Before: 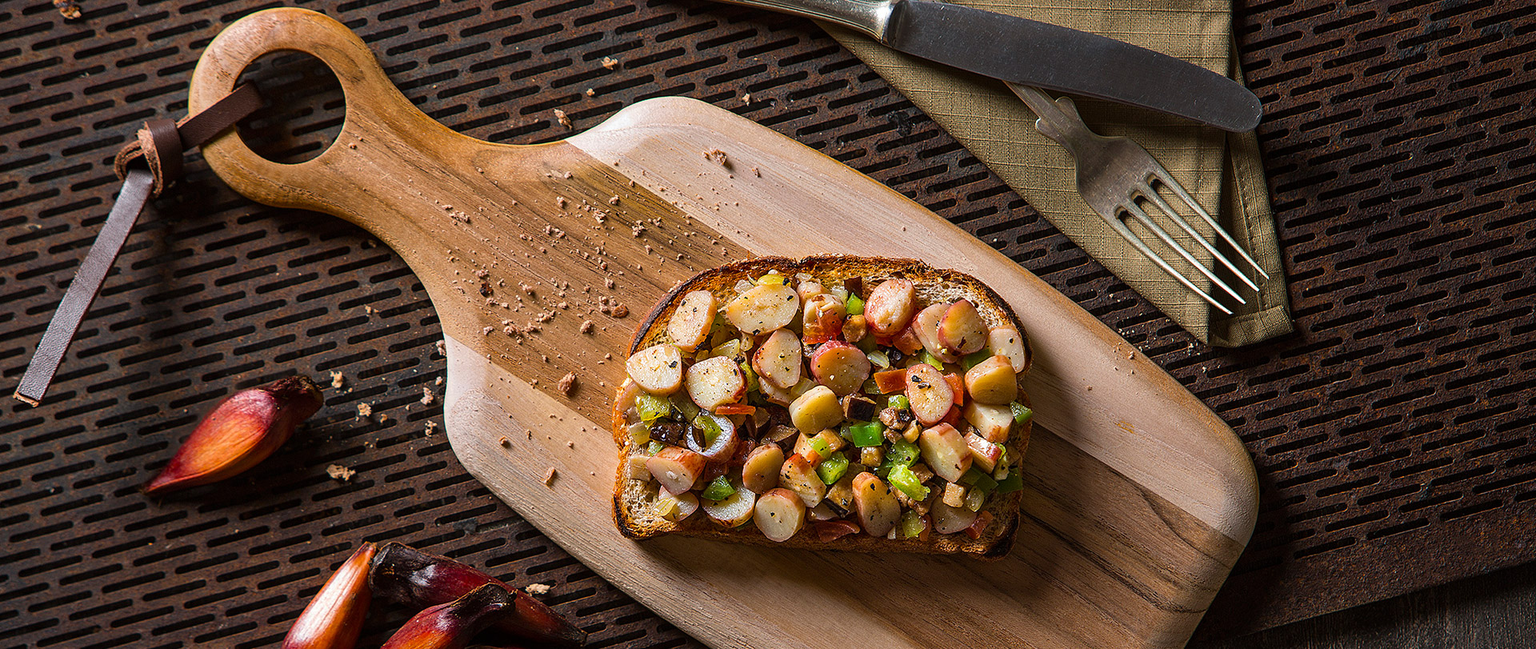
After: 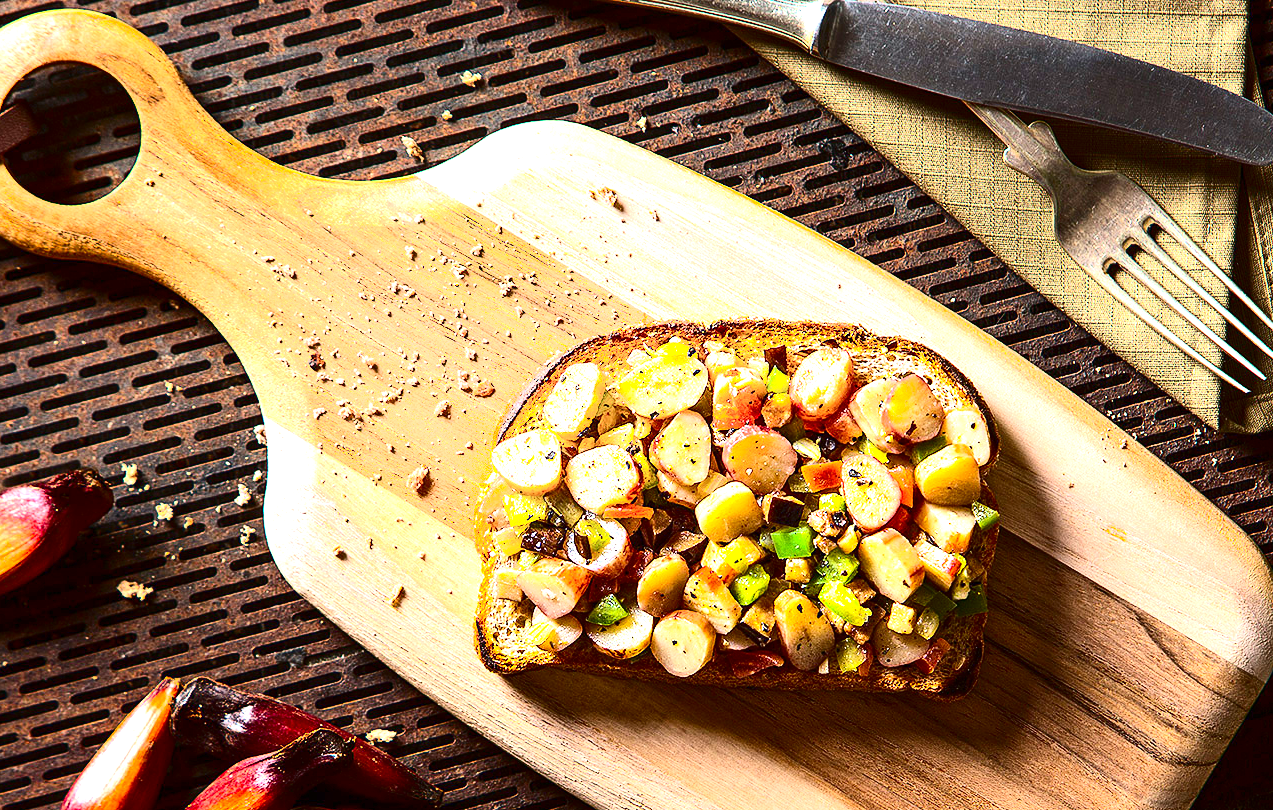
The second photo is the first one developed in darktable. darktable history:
crop and rotate: left 15.198%, right 18.468%
contrast brightness saturation: contrast 0.322, brightness -0.075, saturation 0.166
exposure: black level correction 0, exposure 1.663 EV, compensate exposure bias true, compensate highlight preservation false
shadows and highlights: shadows -40.7, highlights 62.78, soften with gaussian
